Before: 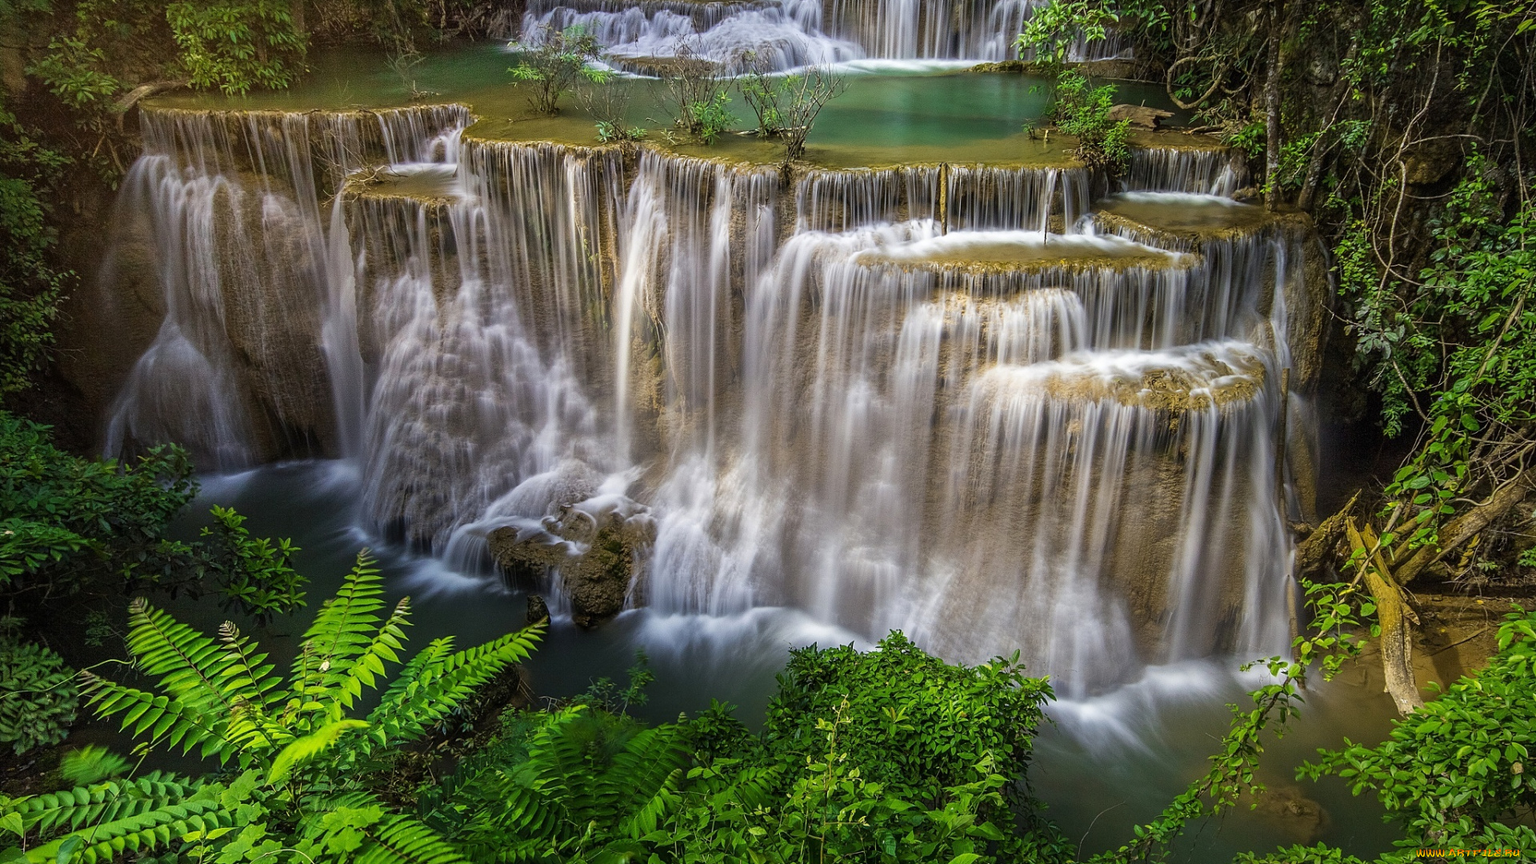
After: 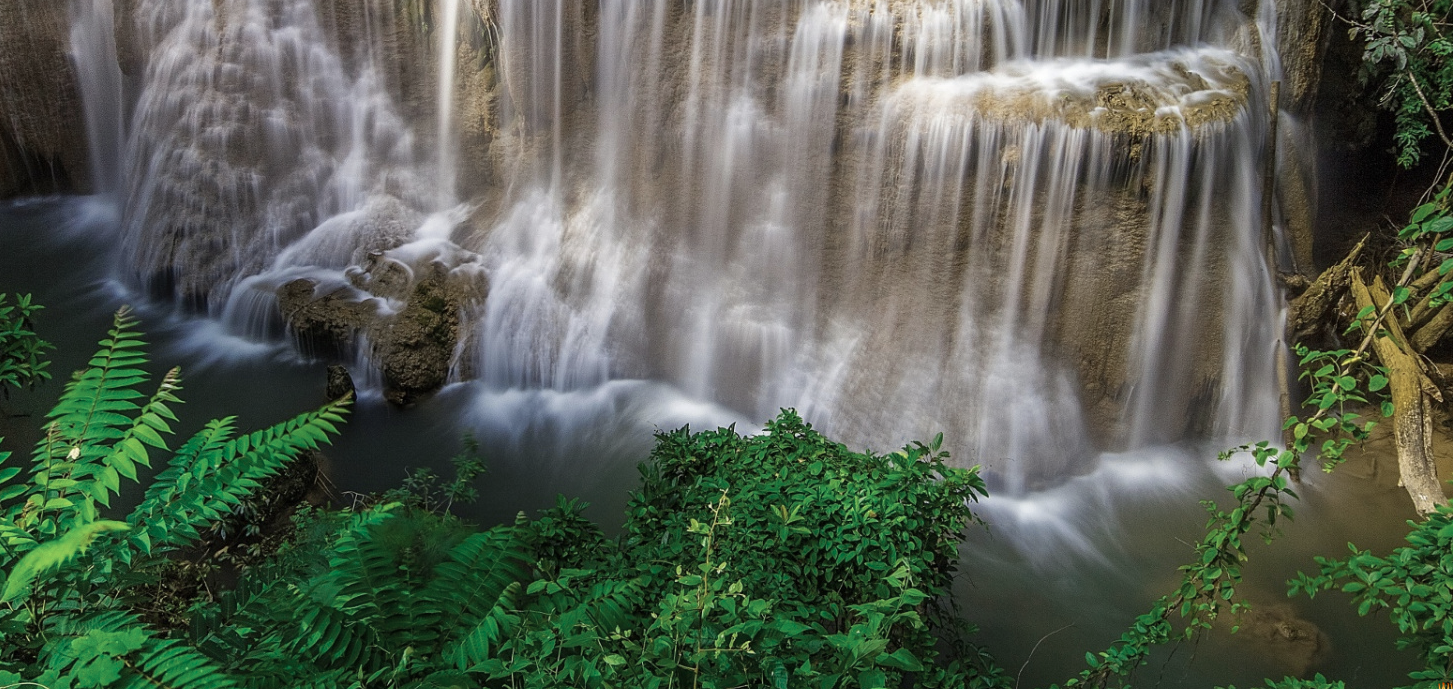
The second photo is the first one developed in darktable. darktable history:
crop and rotate: left 17.299%, top 35.115%, right 7.015%, bottom 1.024%
color zones: curves: ch0 [(0, 0.5) (0.125, 0.4) (0.25, 0.5) (0.375, 0.4) (0.5, 0.4) (0.625, 0.35) (0.75, 0.35) (0.875, 0.5)]; ch1 [(0, 0.35) (0.125, 0.45) (0.25, 0.35) (0.375, 0.35) (0.5, 0.35) (0.625, 0.35) (0.75, 0.45) (0.875, 0.35)]; ch2 [(0, 0.6) (0.125, 0.5) (0.25, 0.5) (0.375, 0.6) (0.5, 0.6) (0.625, 0.5) (0.75, 0.5) (0.875, 0.5)]
